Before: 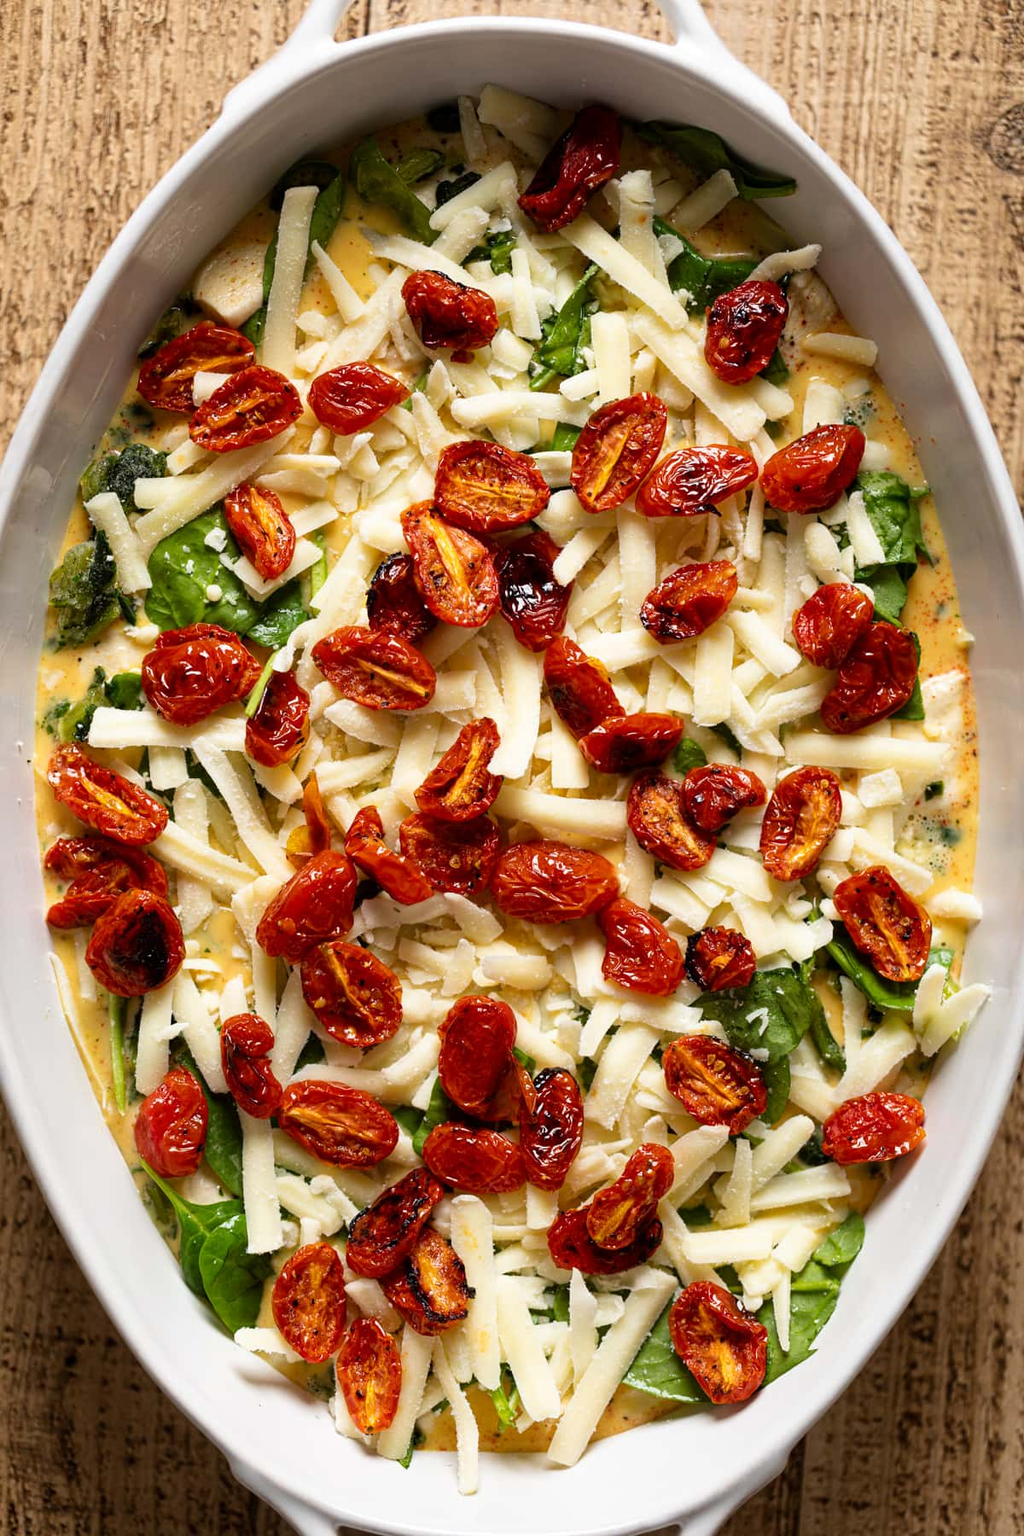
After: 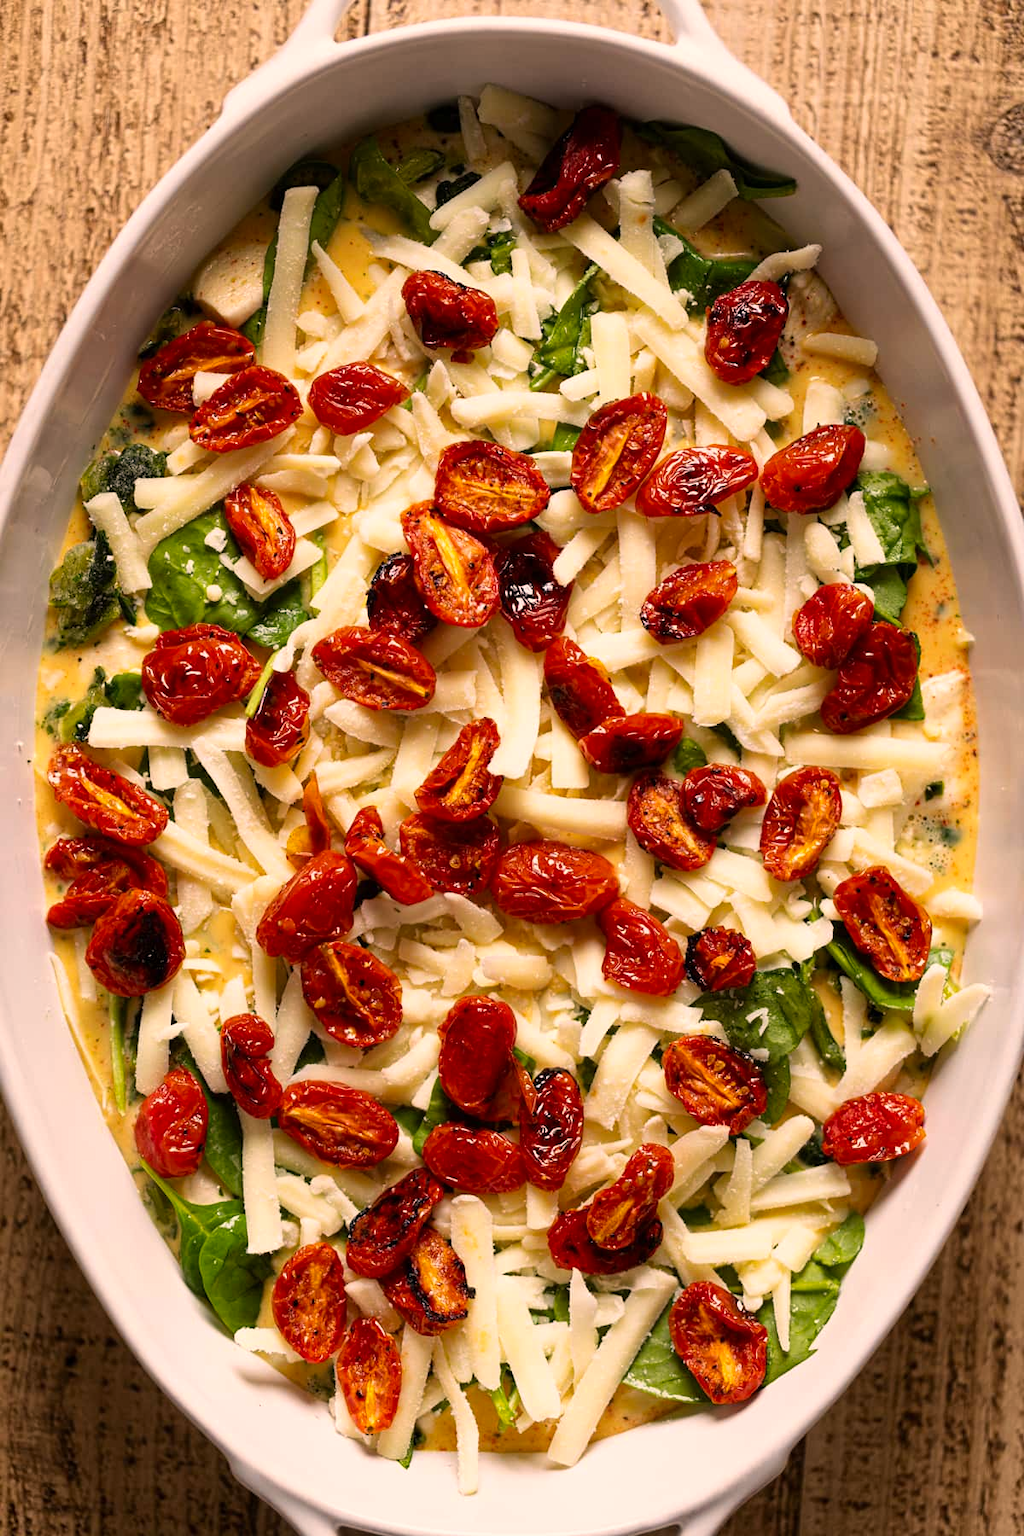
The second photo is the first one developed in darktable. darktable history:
color correction: highlights a* 11.76, highlights b* 11.52
